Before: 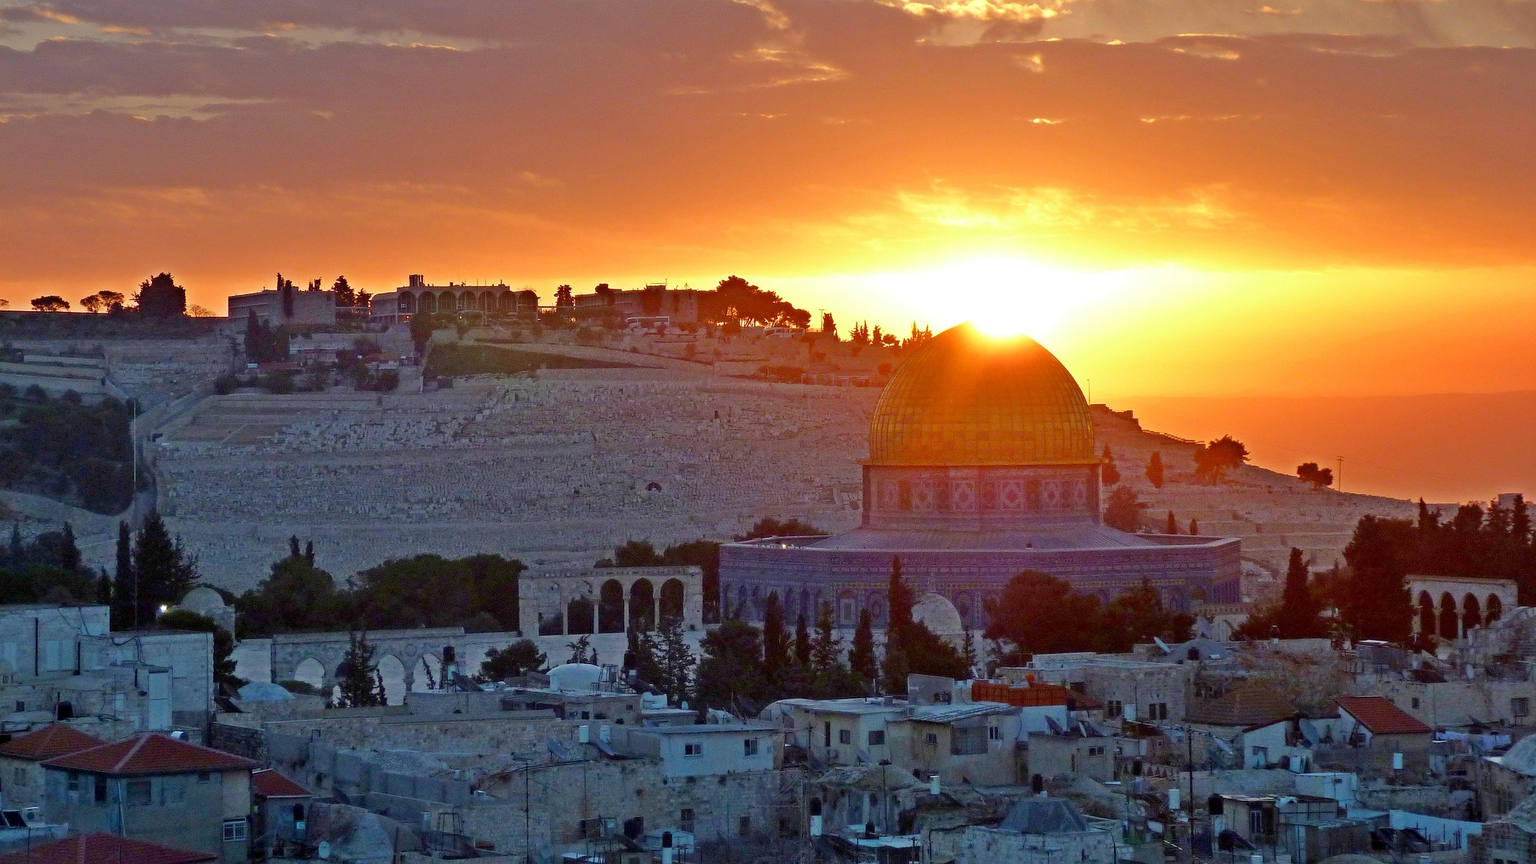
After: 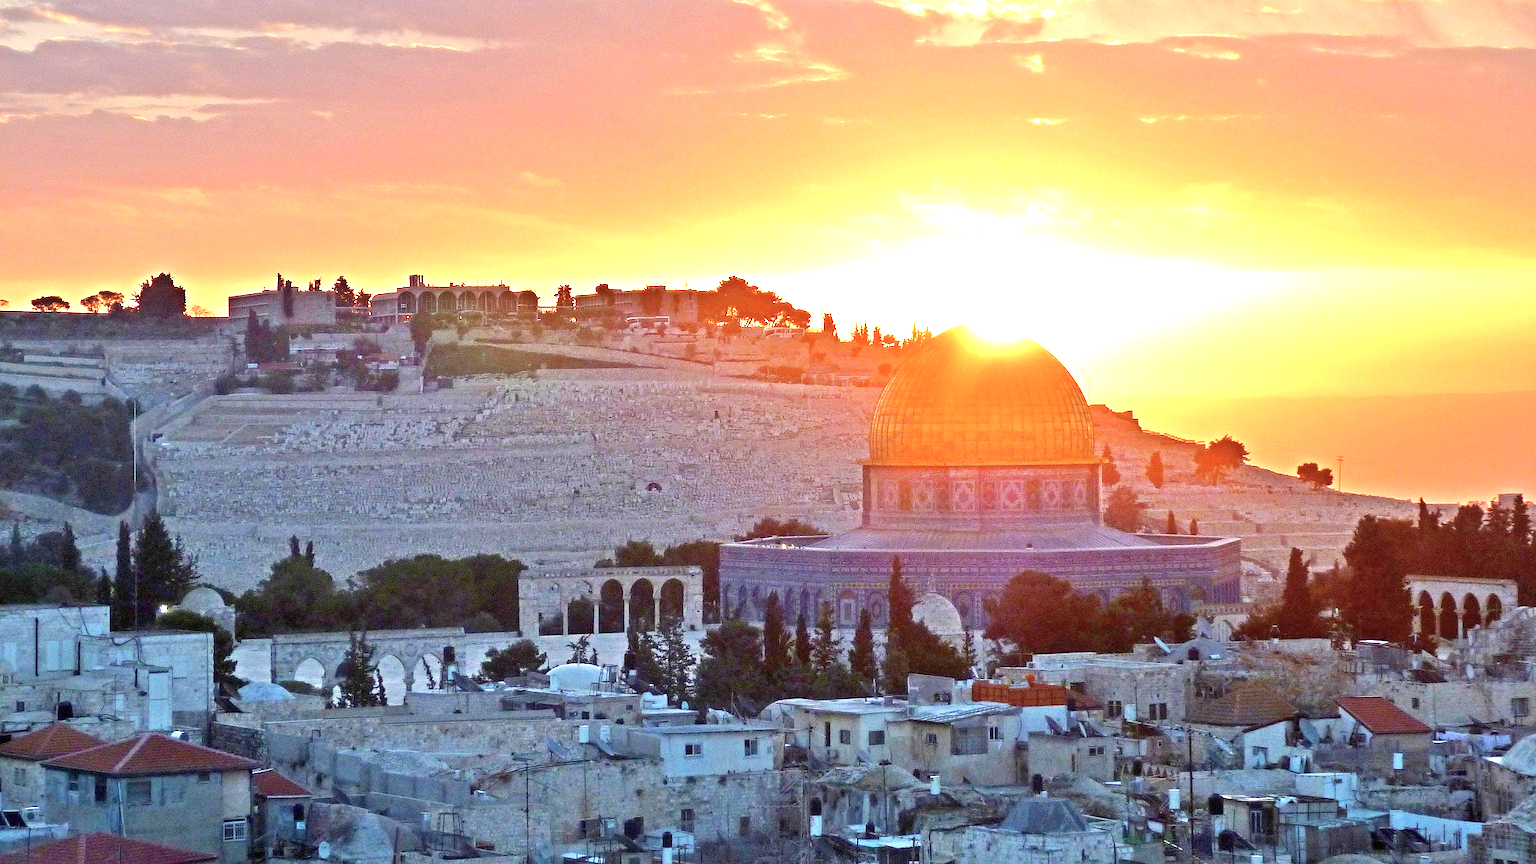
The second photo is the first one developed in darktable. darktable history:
contrast brightness saturation: saturation -0.15
exposure: black level correction 0, exposure 1.615 EV, compensate highlight preservation false
